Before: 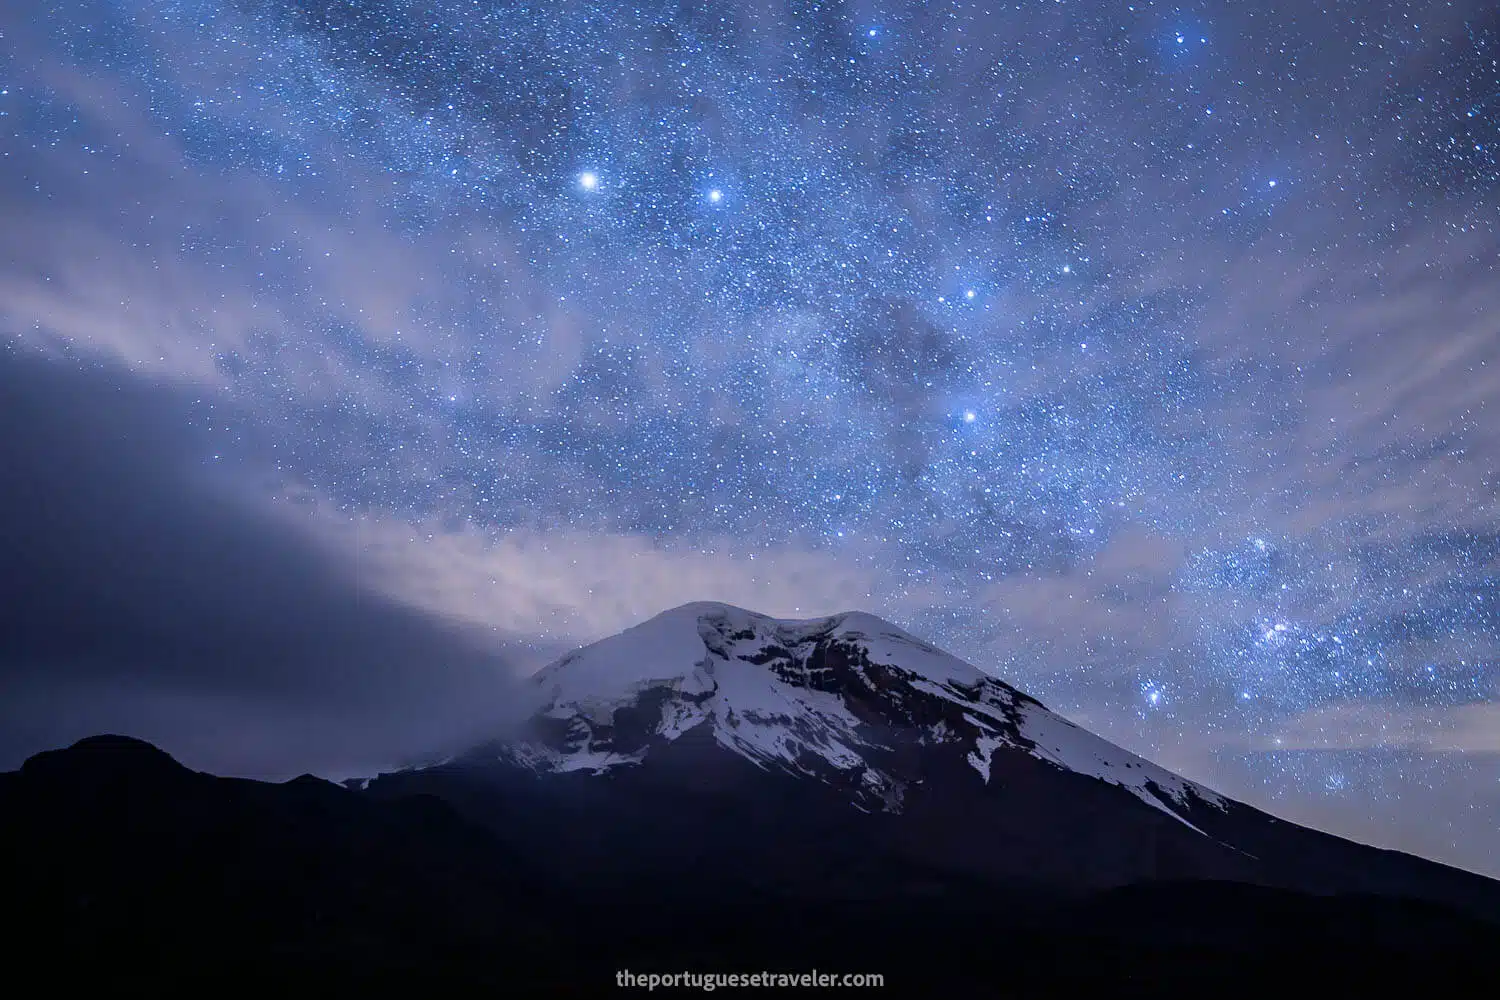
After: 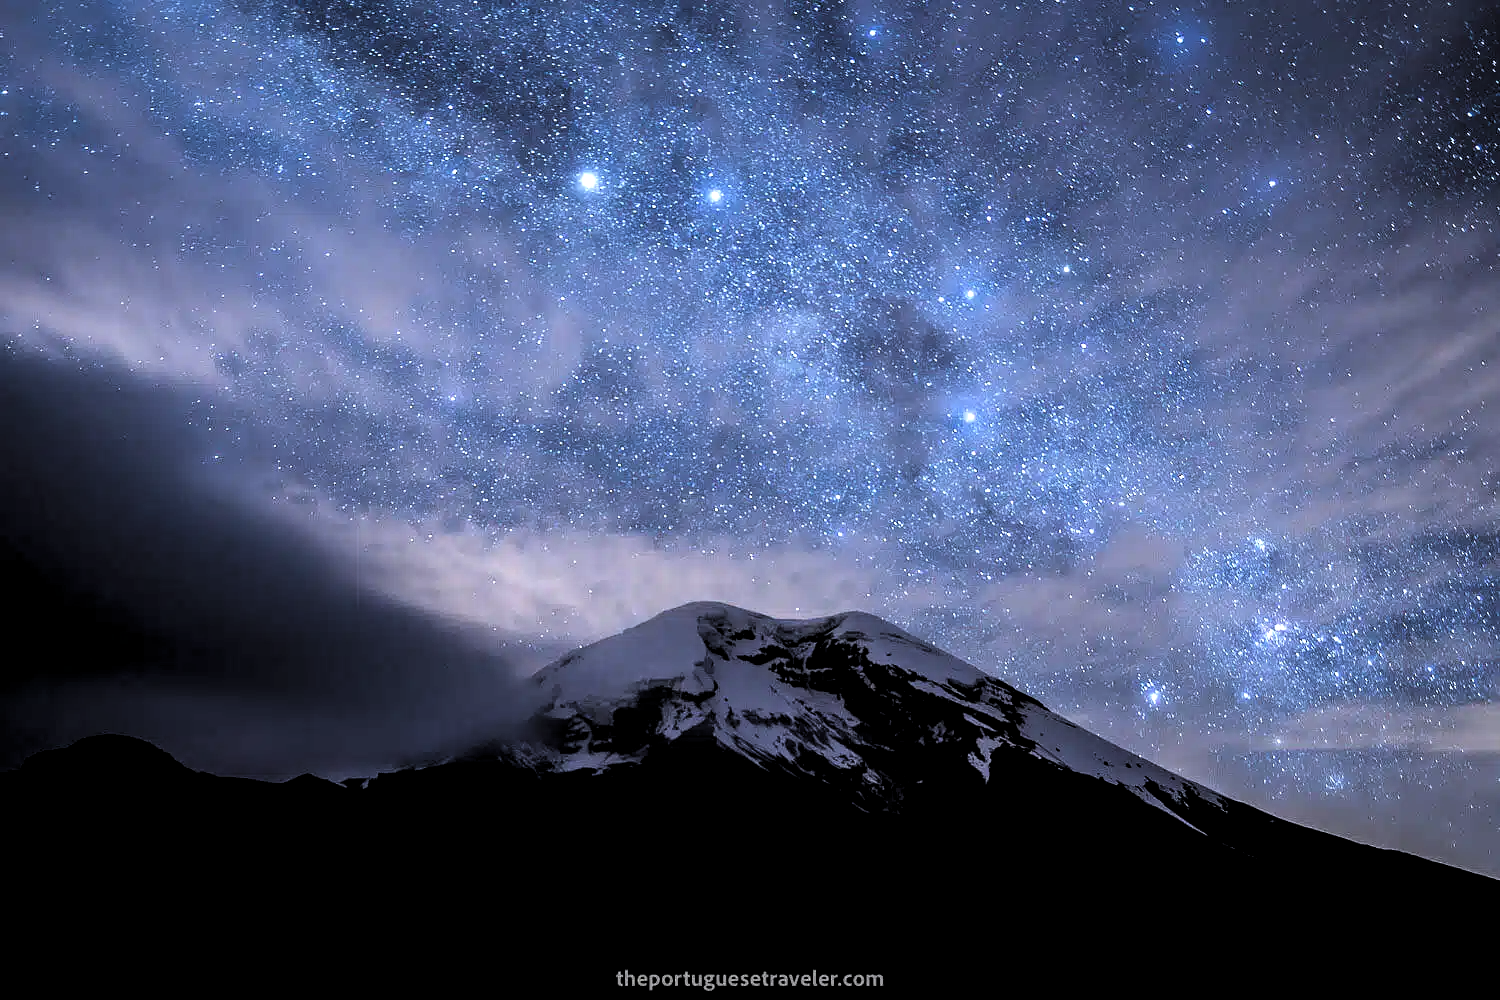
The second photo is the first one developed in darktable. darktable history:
levels: levels [0.116, 0.574, 1]
tone equalizer: -8 EV -0.75 EV, -7 EV -0.7 EV, -6 EV -0.6 EV, -5 EV -0.4 EV, -3 EV 0.4 EV, -2 EV 0.6 EV, -1 EV 0.7 EV, +0 EV 0.75 EV, edges refinement/feathering 500, mask exposure compensation -1.57 EV, preserve details no
rotate and perspective: crop left 0, crop top 0
